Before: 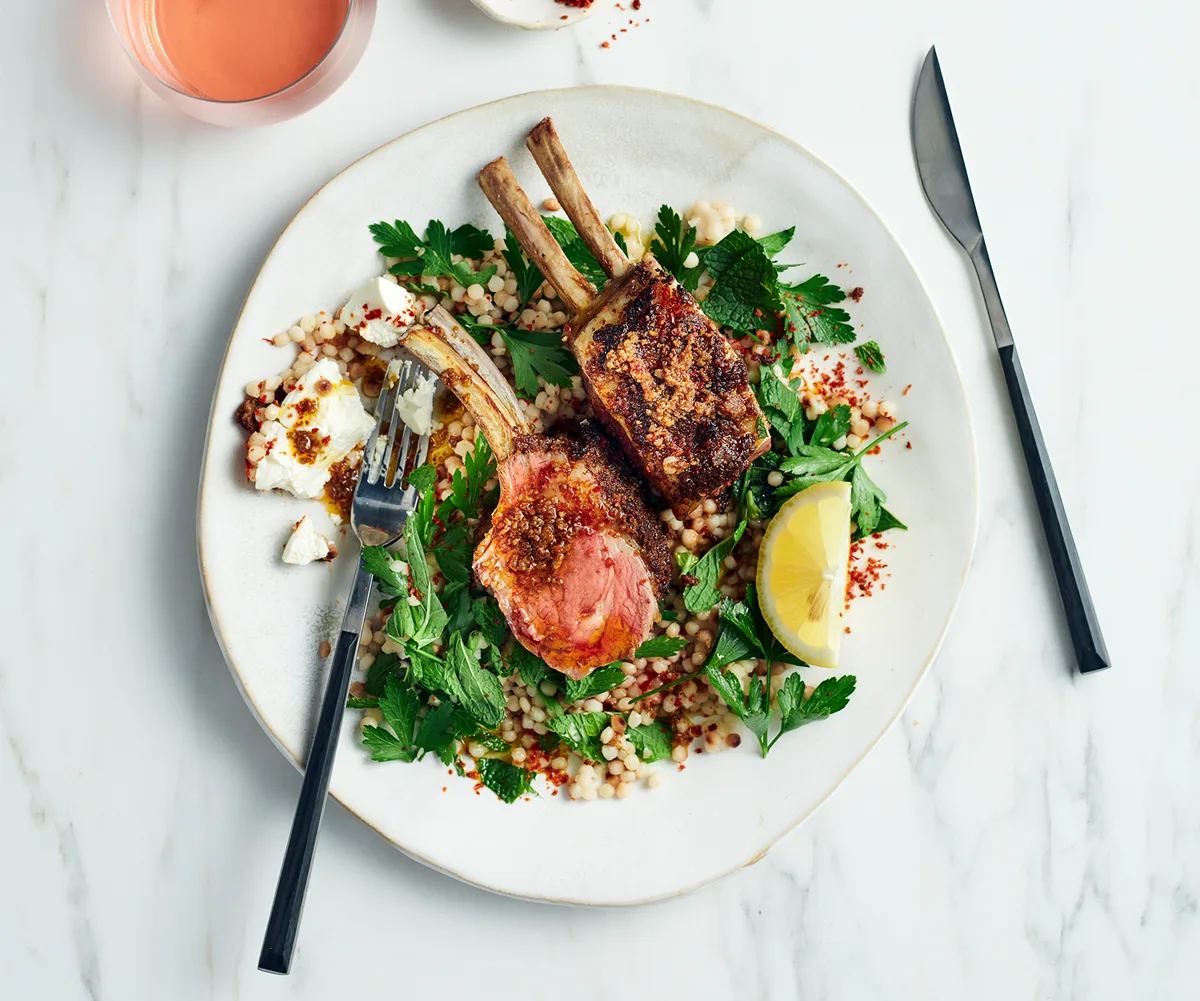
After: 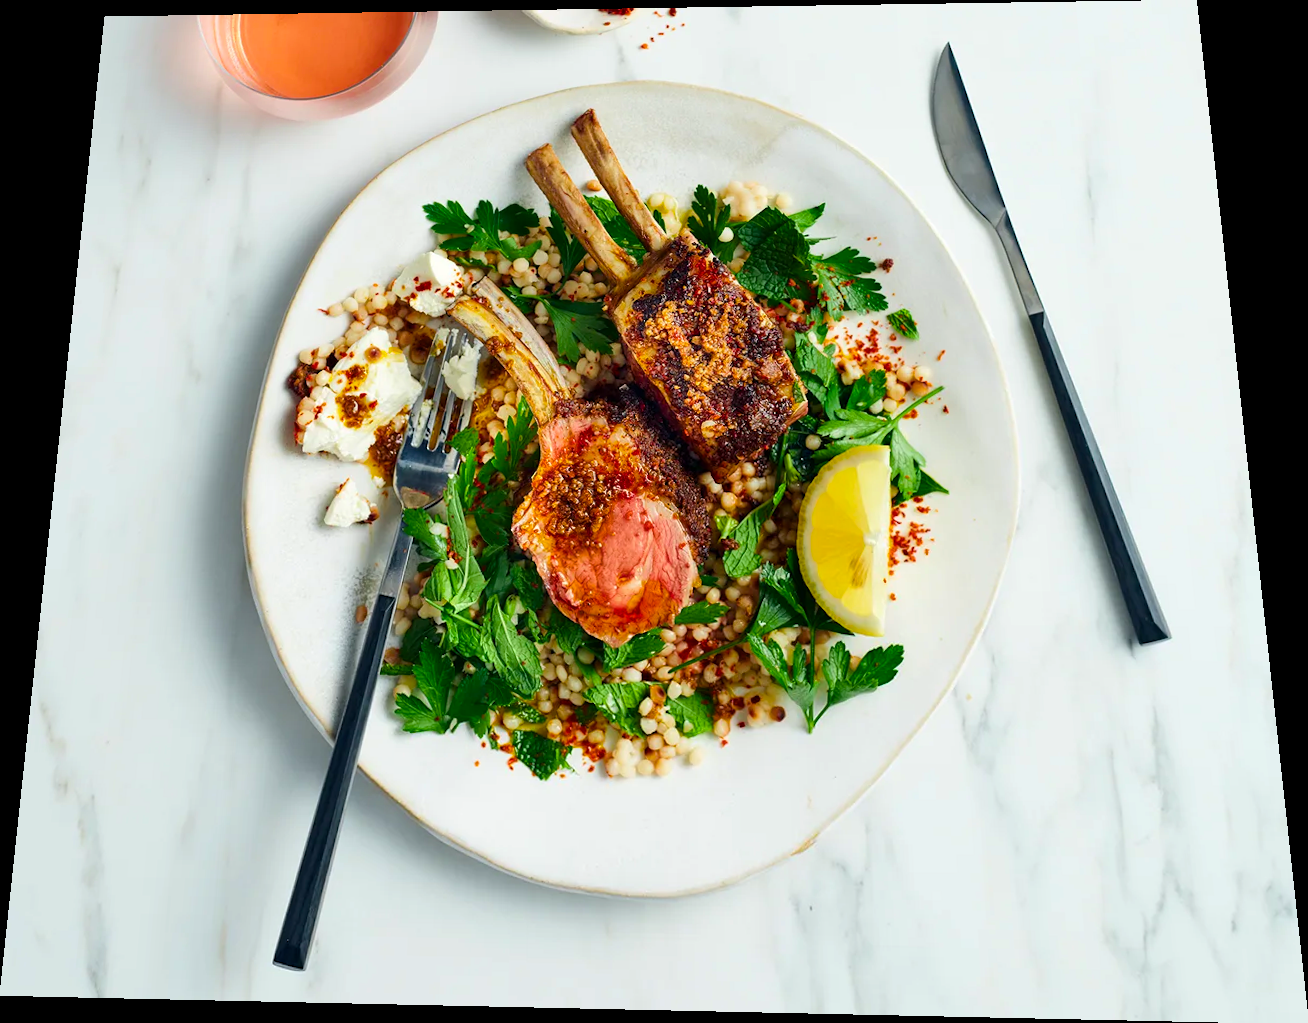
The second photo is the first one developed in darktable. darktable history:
rotate and perspective: rotation 0.128°, lens shift (vertical) -0.181, lens shift (horizontal) -0.044, shear 0.001, automatic cropping off
color balance rgb: perceptual saturation grading › global saturation 25%, global vibrance 20%
